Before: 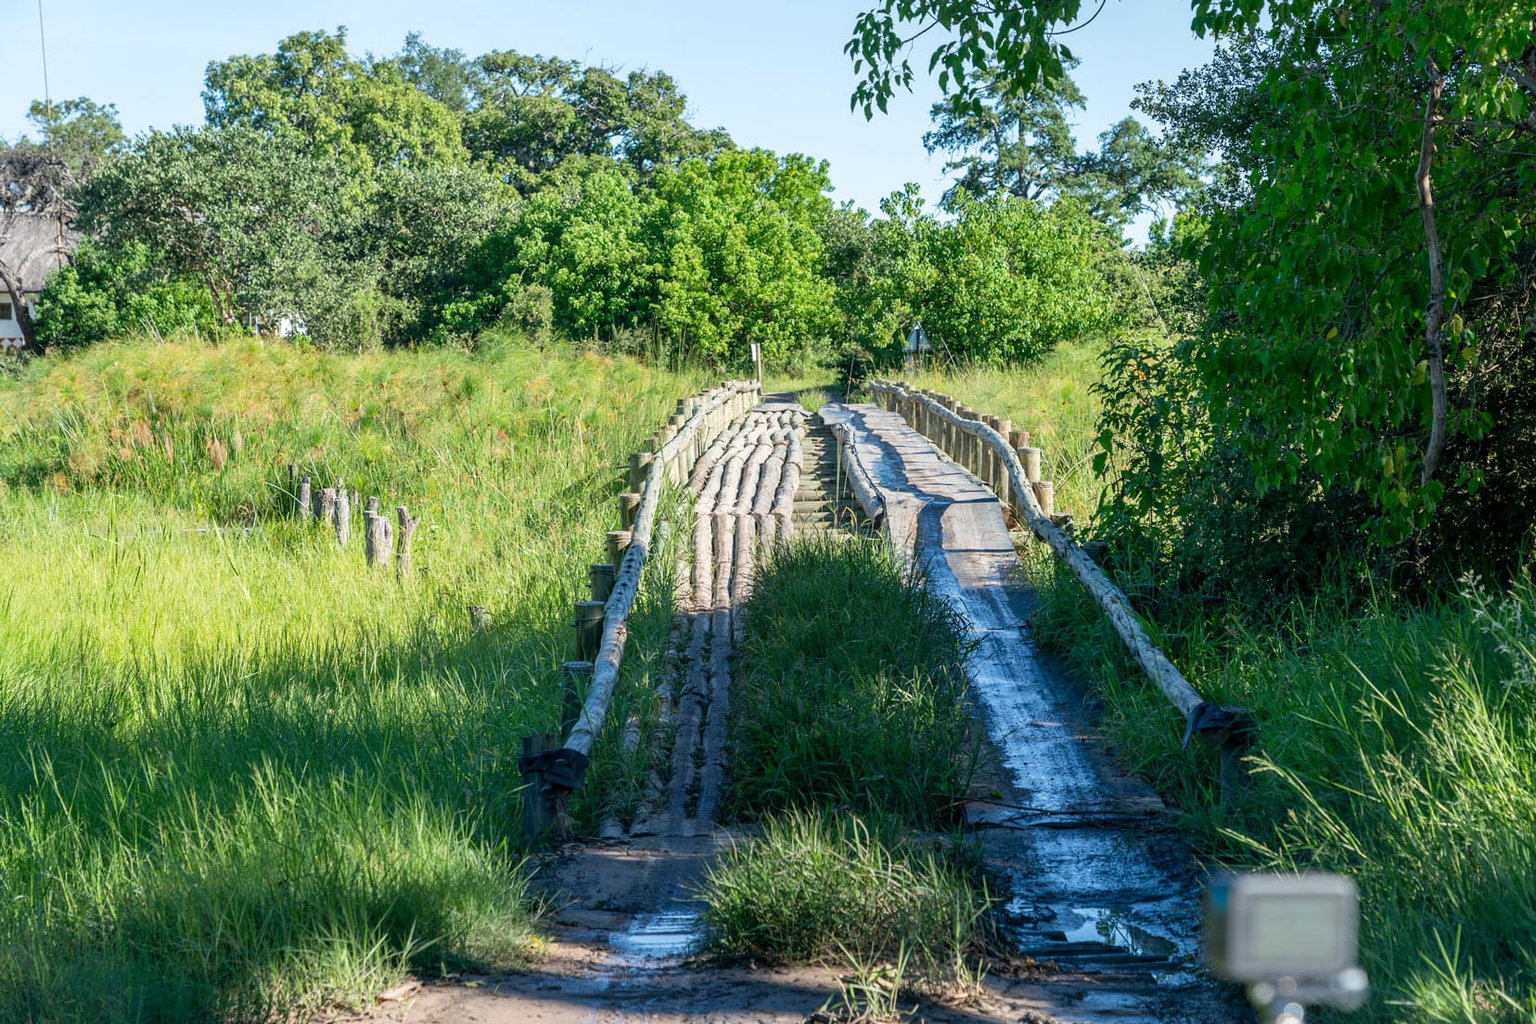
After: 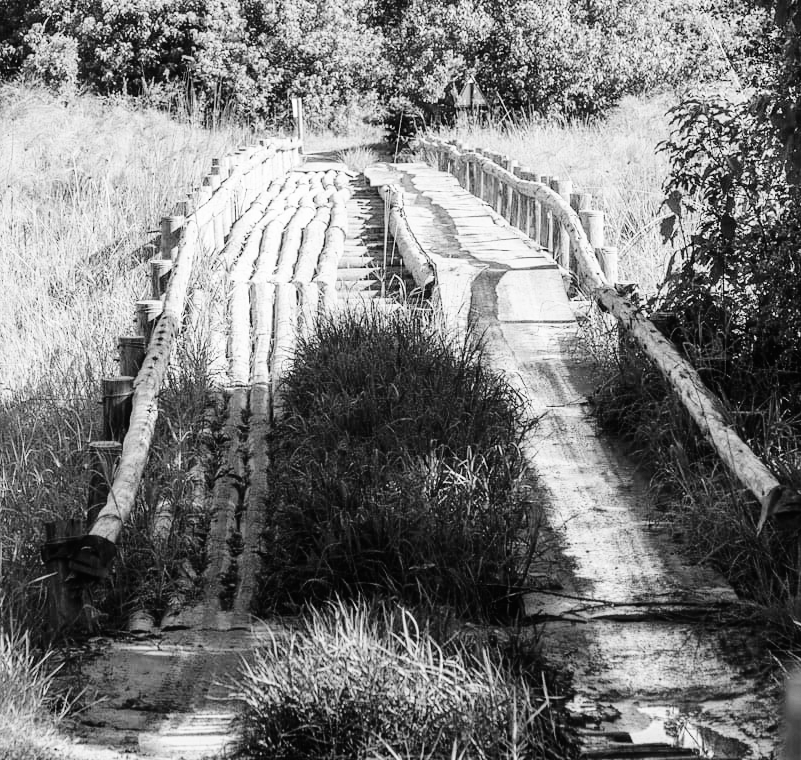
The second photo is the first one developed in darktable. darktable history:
base curve: curves: ch0 [(0, 0) (0, 0) (0.002, 0.001) (0.008, 0.003) (0.019, 0.011) (0.037, 0.037) (0.064, 0.11) (0.102, 0.232) (0.152, 0.379) (0.216, 0.524) (0.296, 0.665) (0.394, 0.789) (0.512, 0.881) (0.651, 0.945) (0.813, 0.986) (1, 1)]
contrast equalizer: octaves 7, y [[0.5, 0.486, 0.447, 0.446, 0.489, 0.5], [0.5 ×6], [0.5 ×6], [0 ×6], [0 ×6]]
crop: left 31.33%, top 24.699%, right 20.283%, bottom 6.429%
color calibration: output gray [0.23, 0.37, 0.4, 0], illuminant as shot in camera, x 0.358, y 0.373, temperature 4628.91 K
